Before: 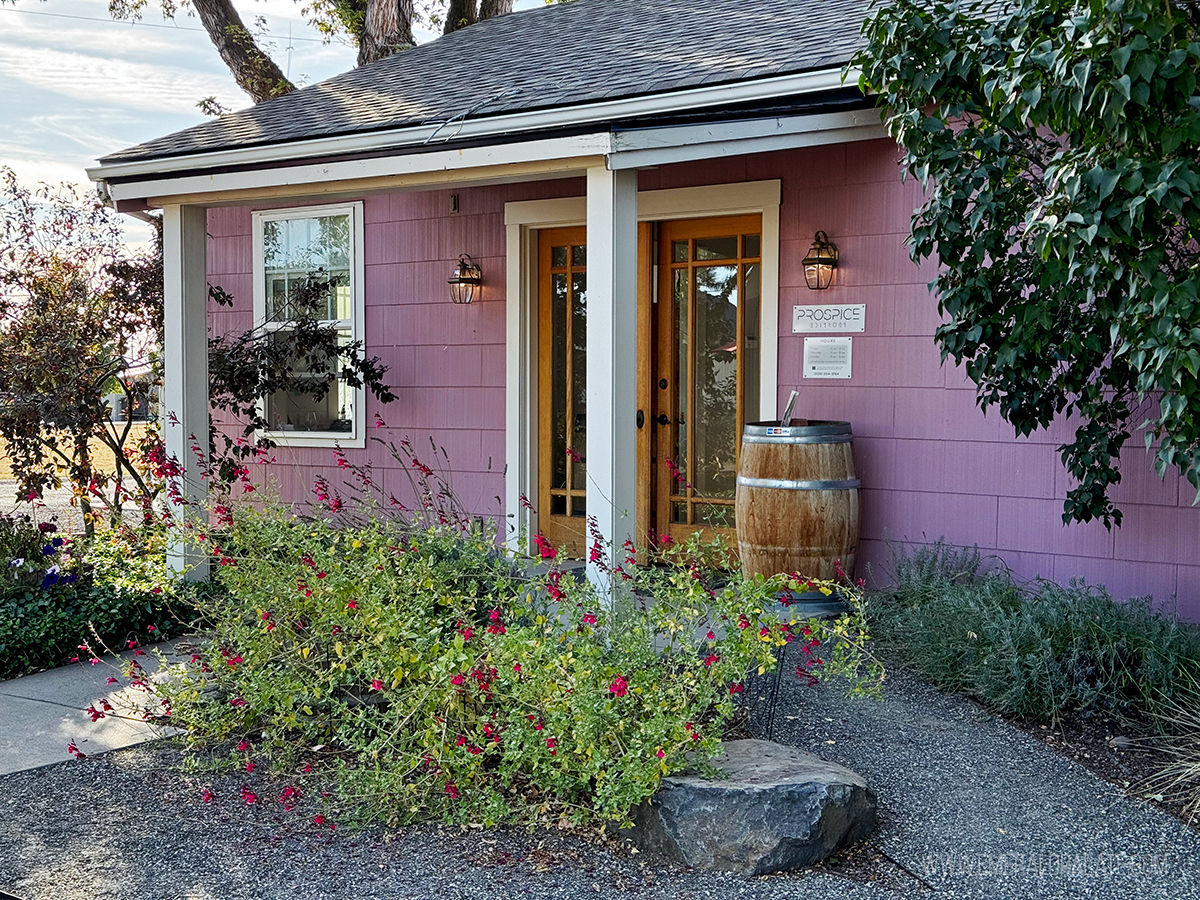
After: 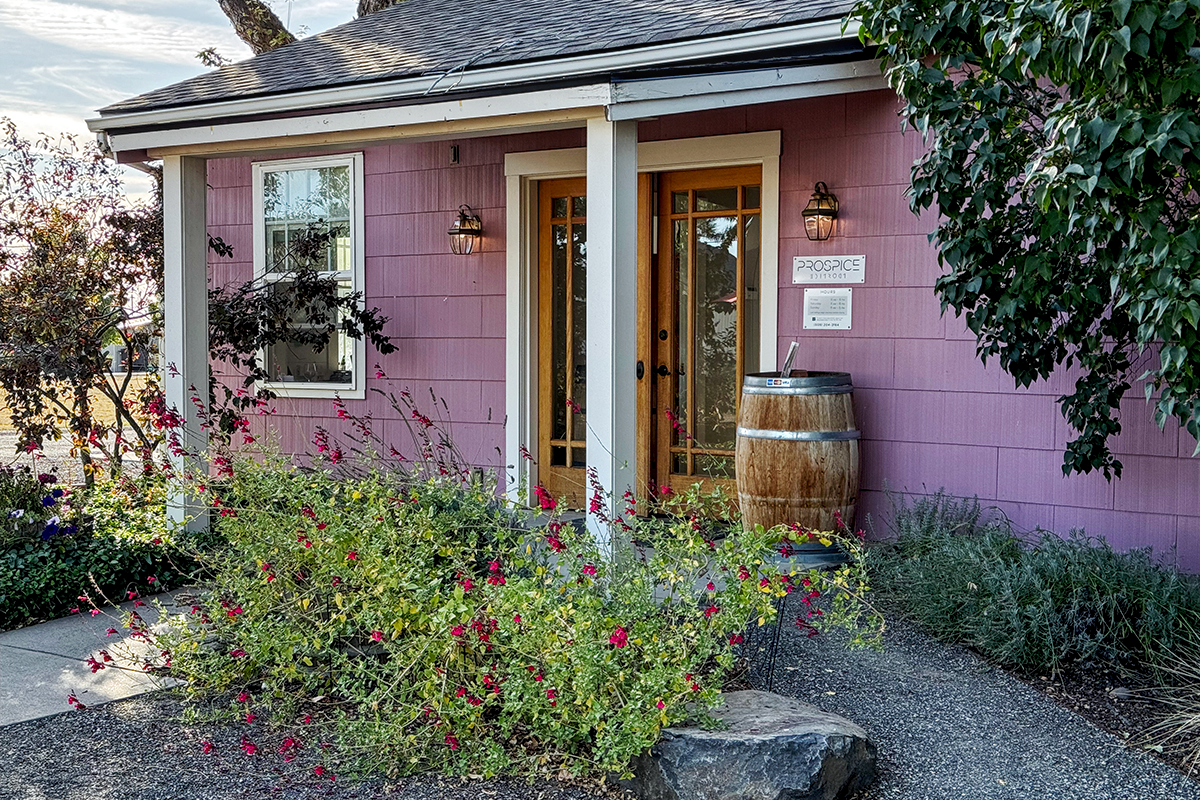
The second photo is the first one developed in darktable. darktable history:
crop and rotate: top 5.532%, bottom 5.578%
local contrast: detail 130%
tone equalizer: smoothing diameter 2.08%, edges refinement/feathering 17.82, mask exposure compensation -1.57 EV, filter diffusion 5
